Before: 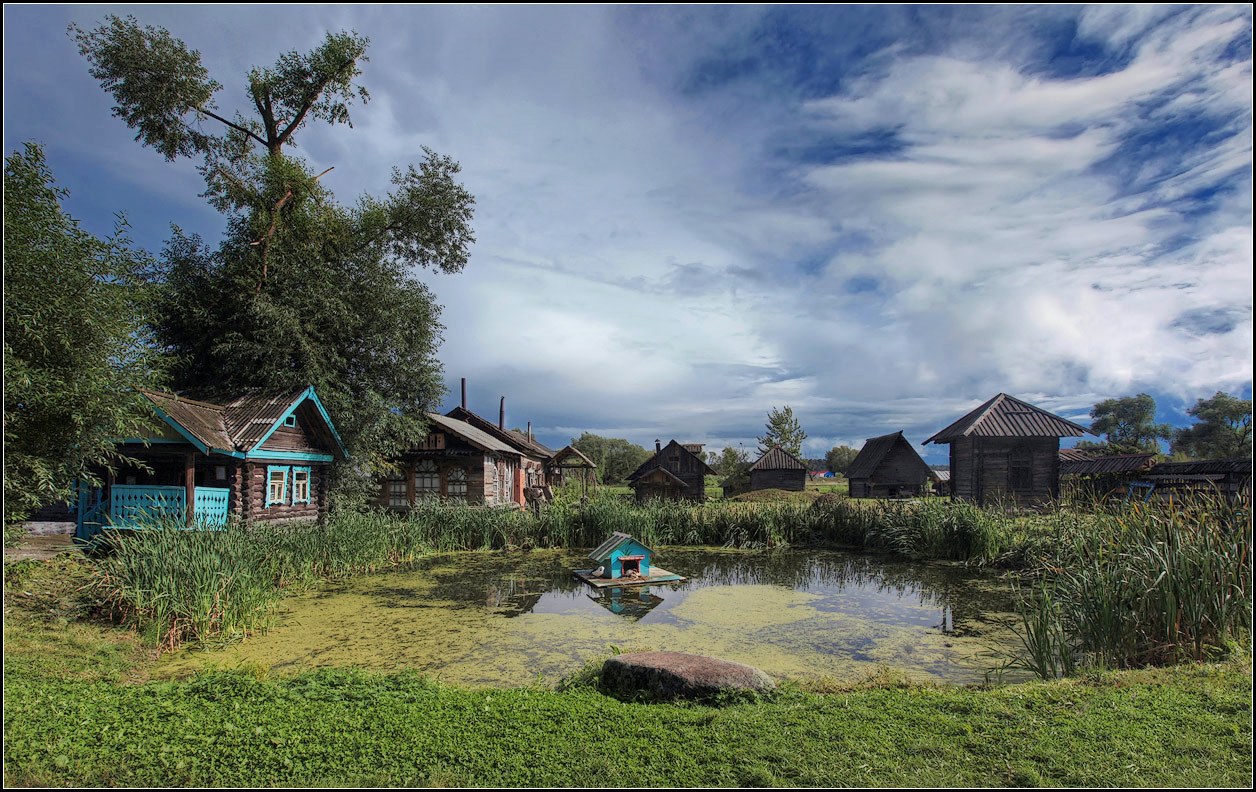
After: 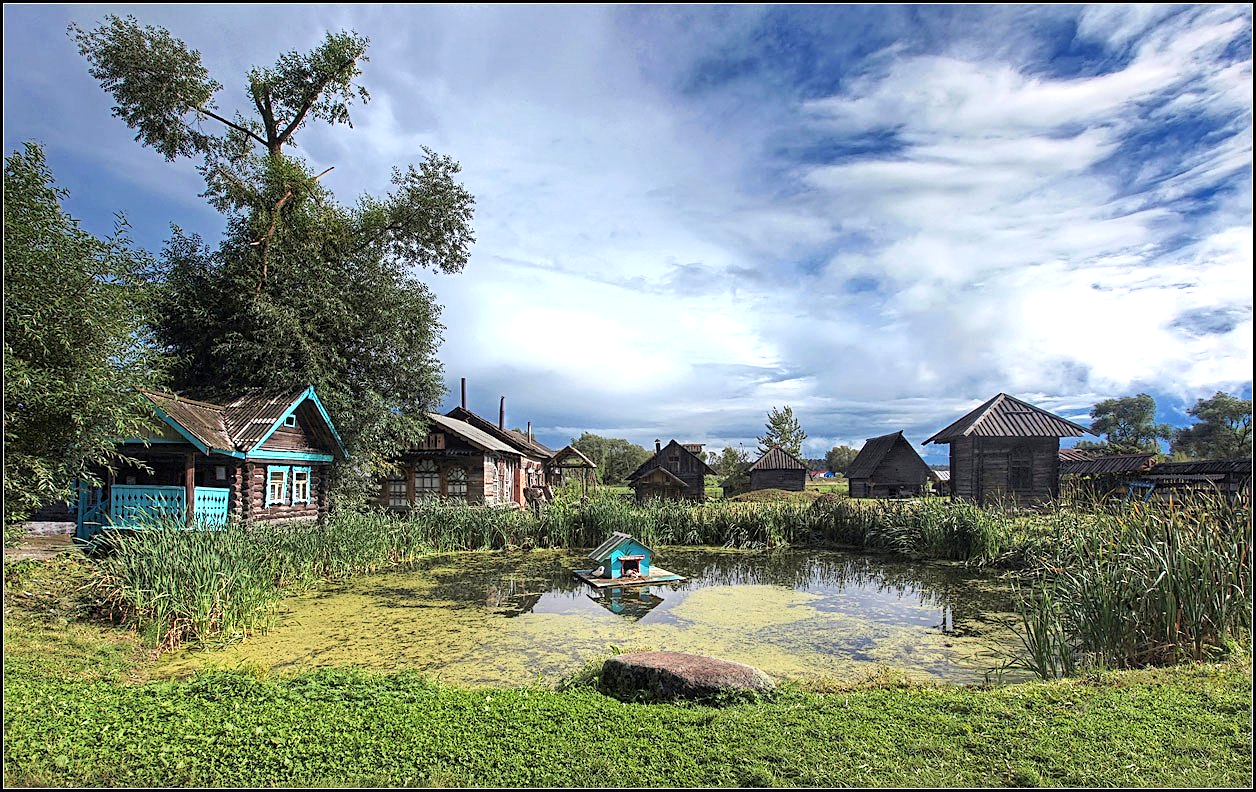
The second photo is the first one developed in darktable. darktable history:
sharpen: on, module defaults
exposure: black level correction 0, exposure 0.695 EV, compensate highlight preservation false
